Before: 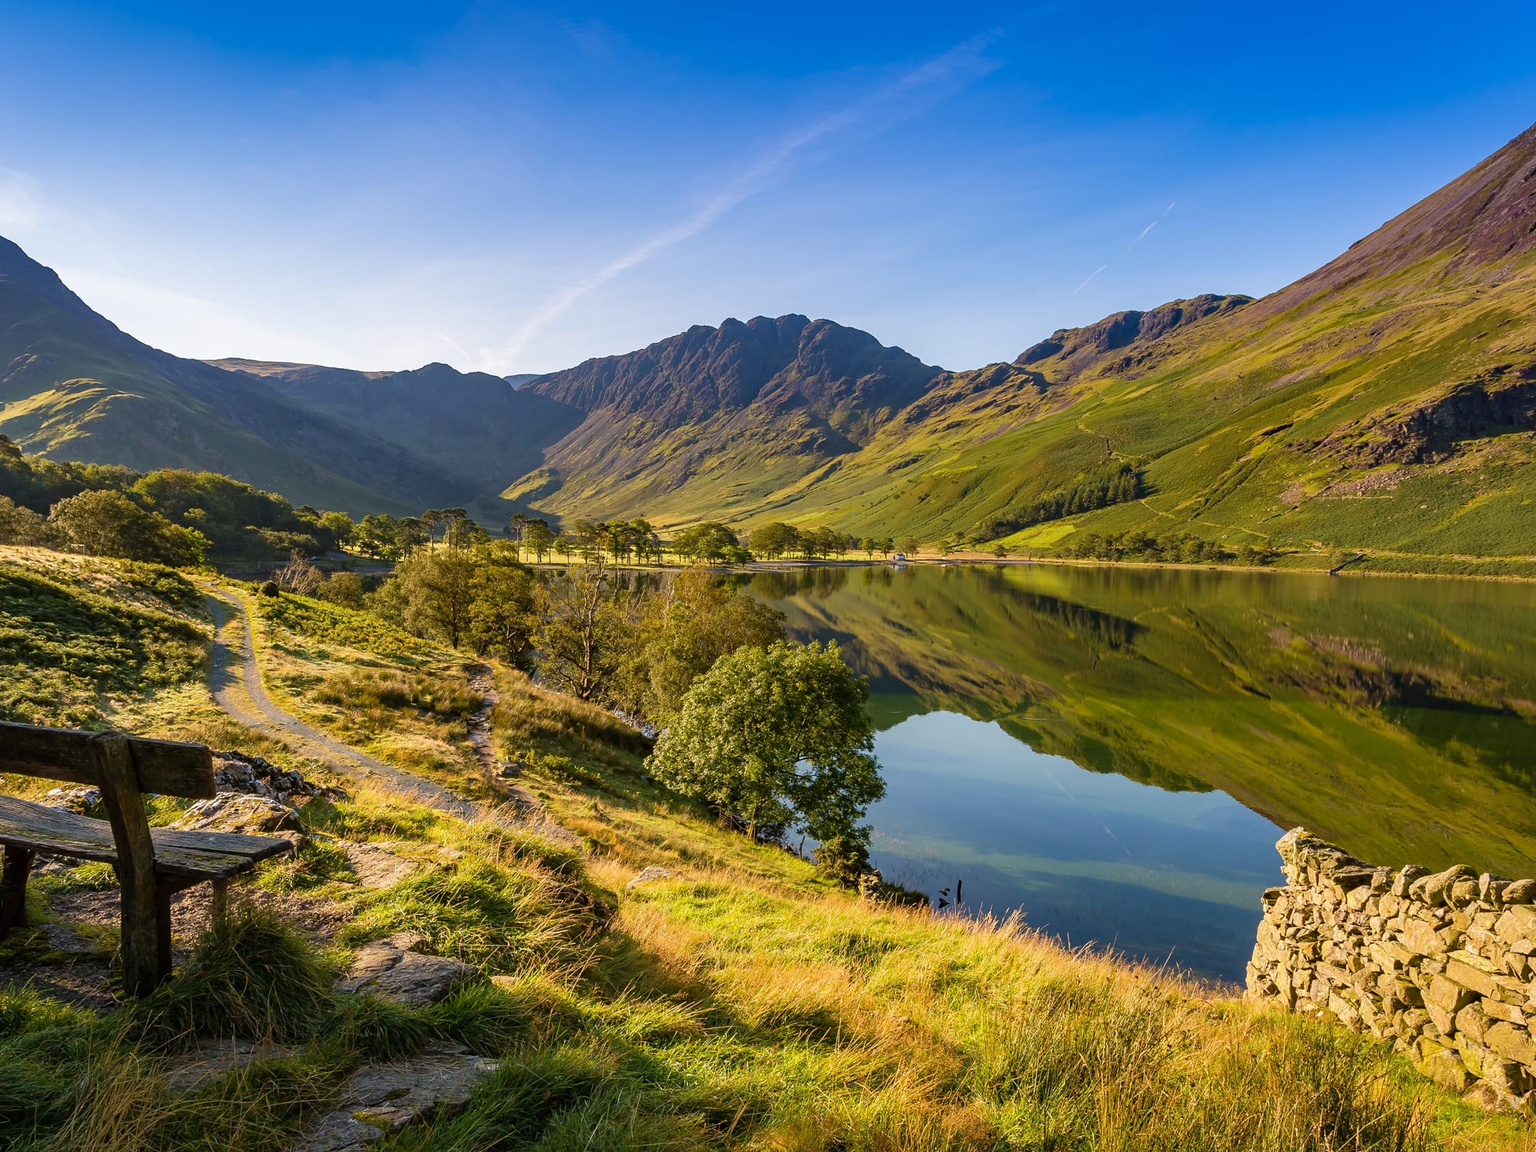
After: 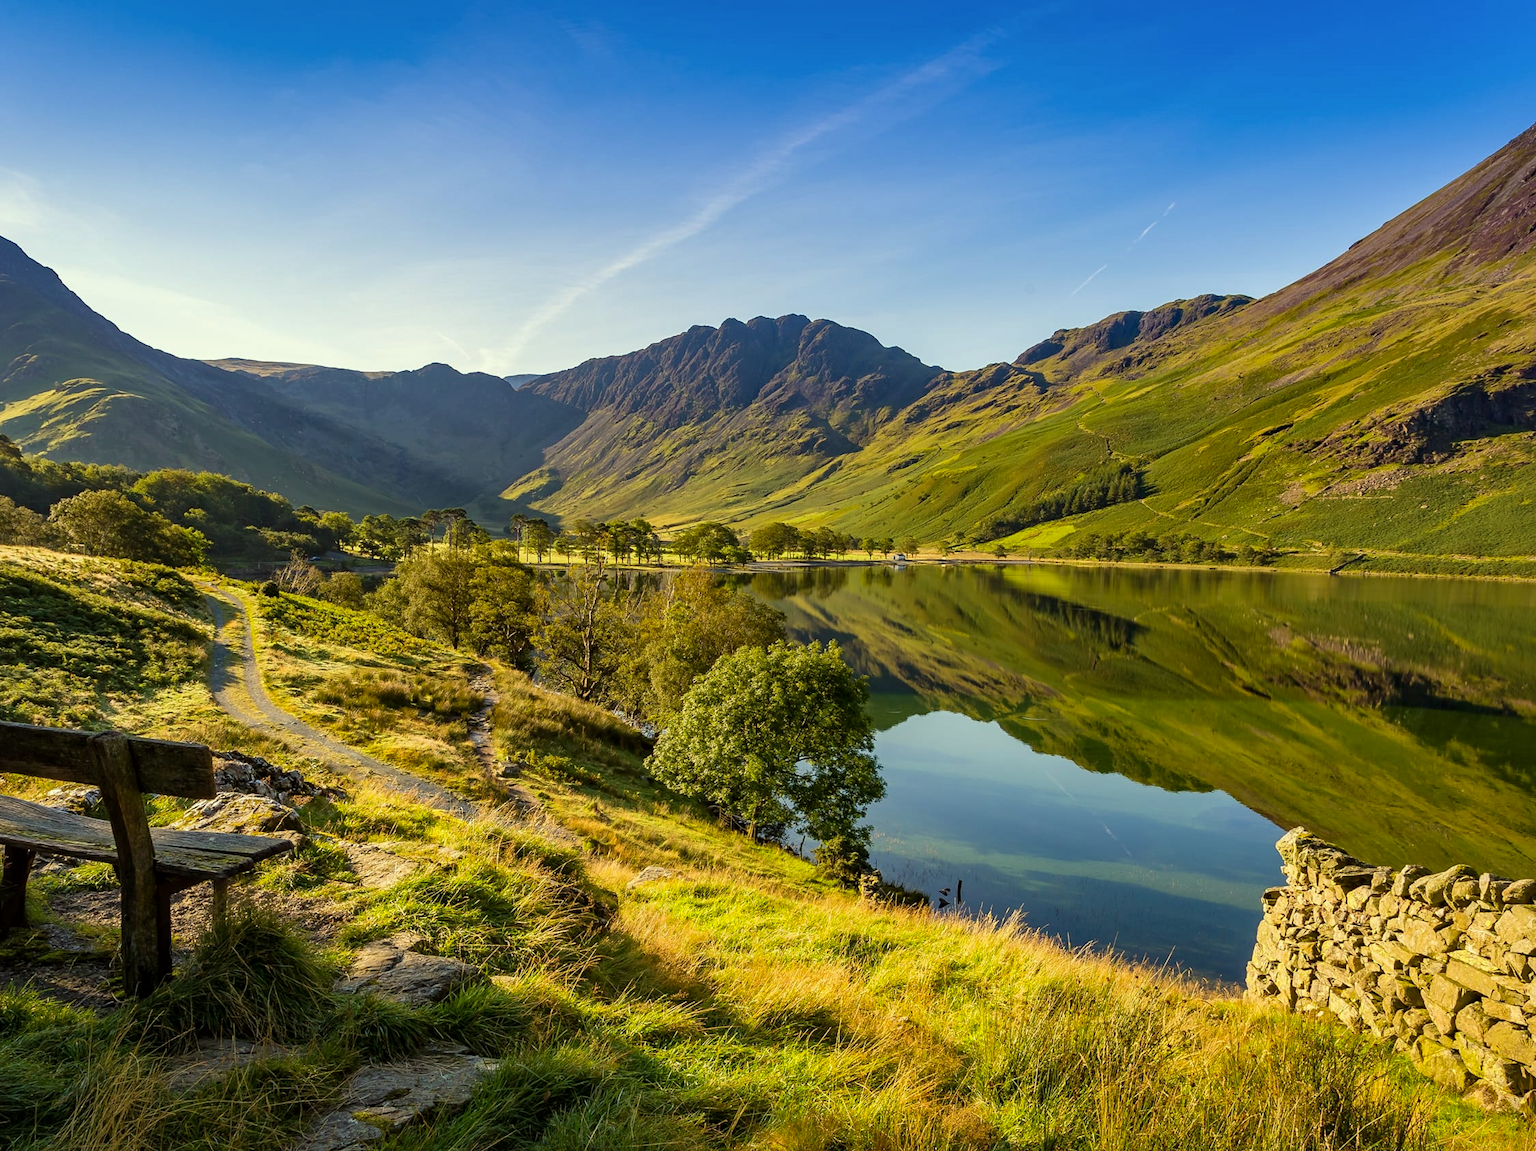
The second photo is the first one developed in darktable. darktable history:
local contrast: mode bilateral grid, contrast 19, coarseness 50, detail 120%, midtone range 0.2
tone equalizer: on, module defaults
color correction: highlights a* -5.91, highlights b* 11.26
